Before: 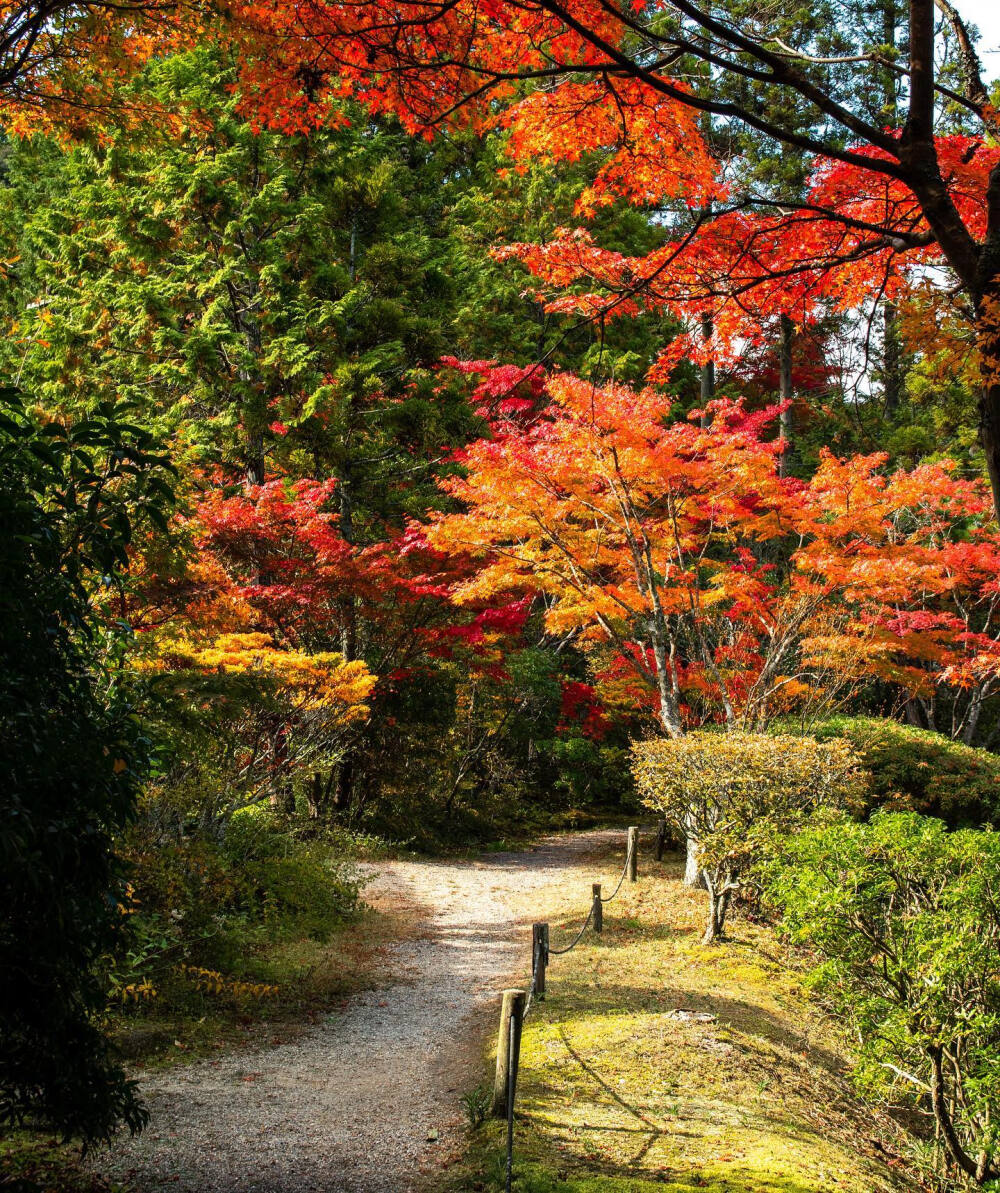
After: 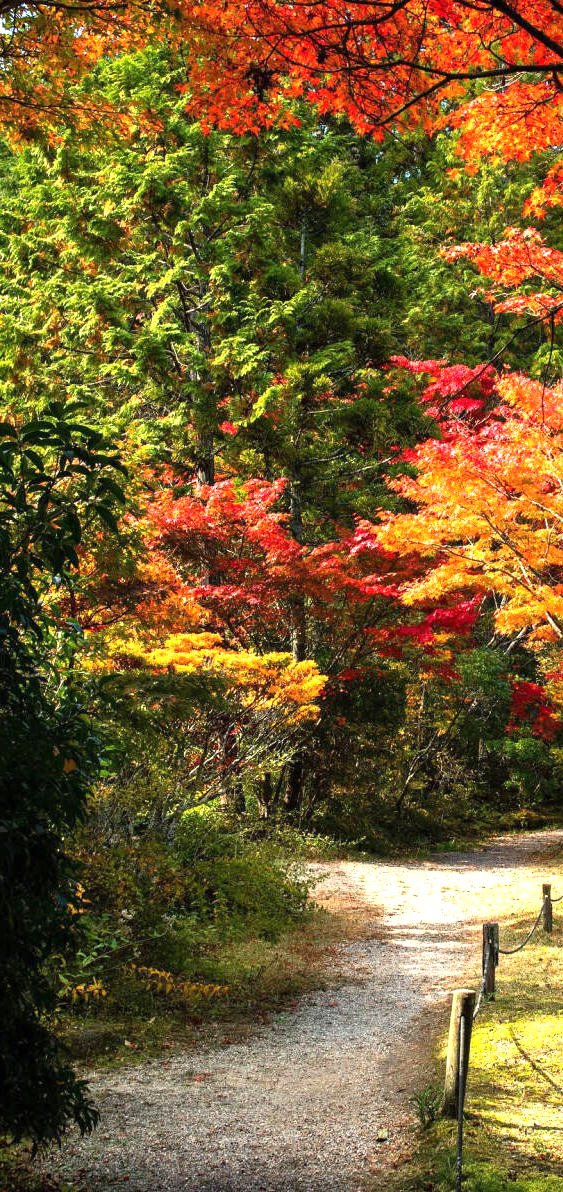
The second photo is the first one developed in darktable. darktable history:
exposure: black level correction 0, exposure 0.694 EV, compensate highlight preservation false
crop: left 5.056%, right 38.569%
